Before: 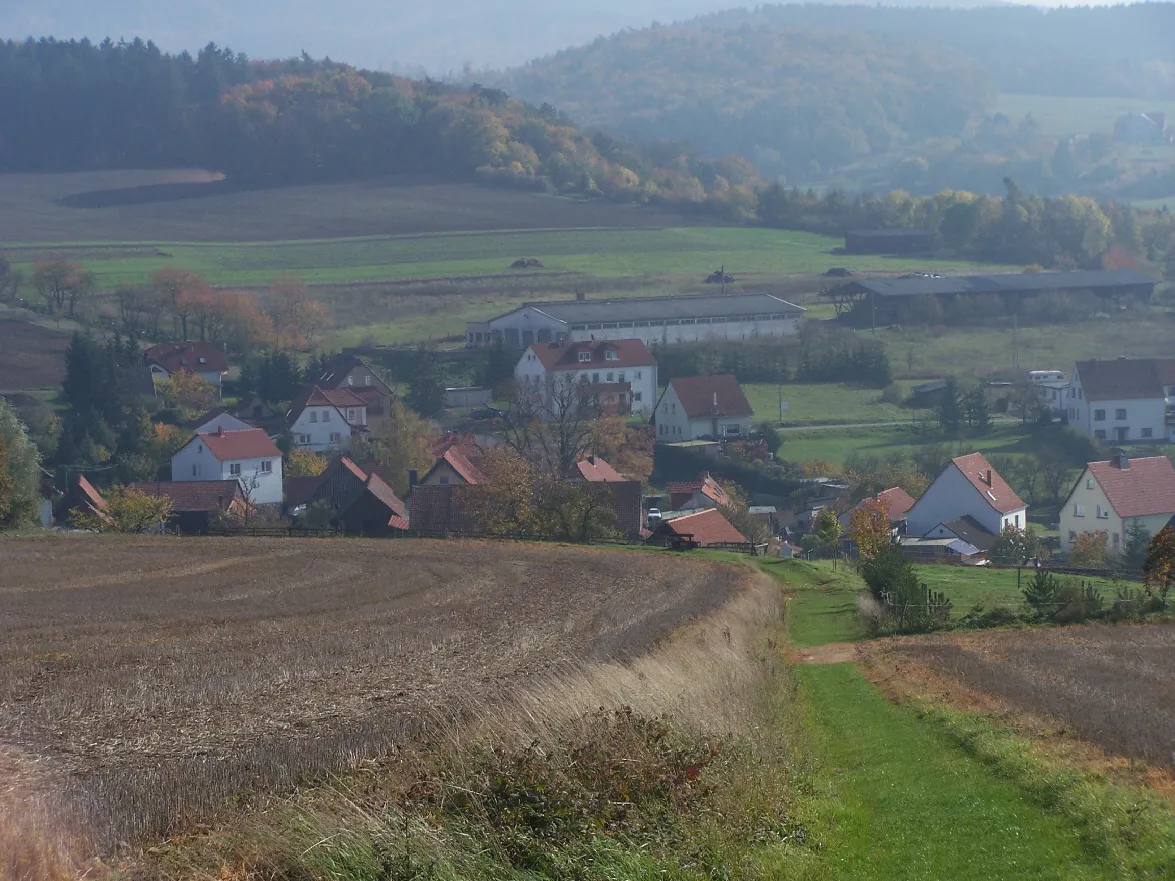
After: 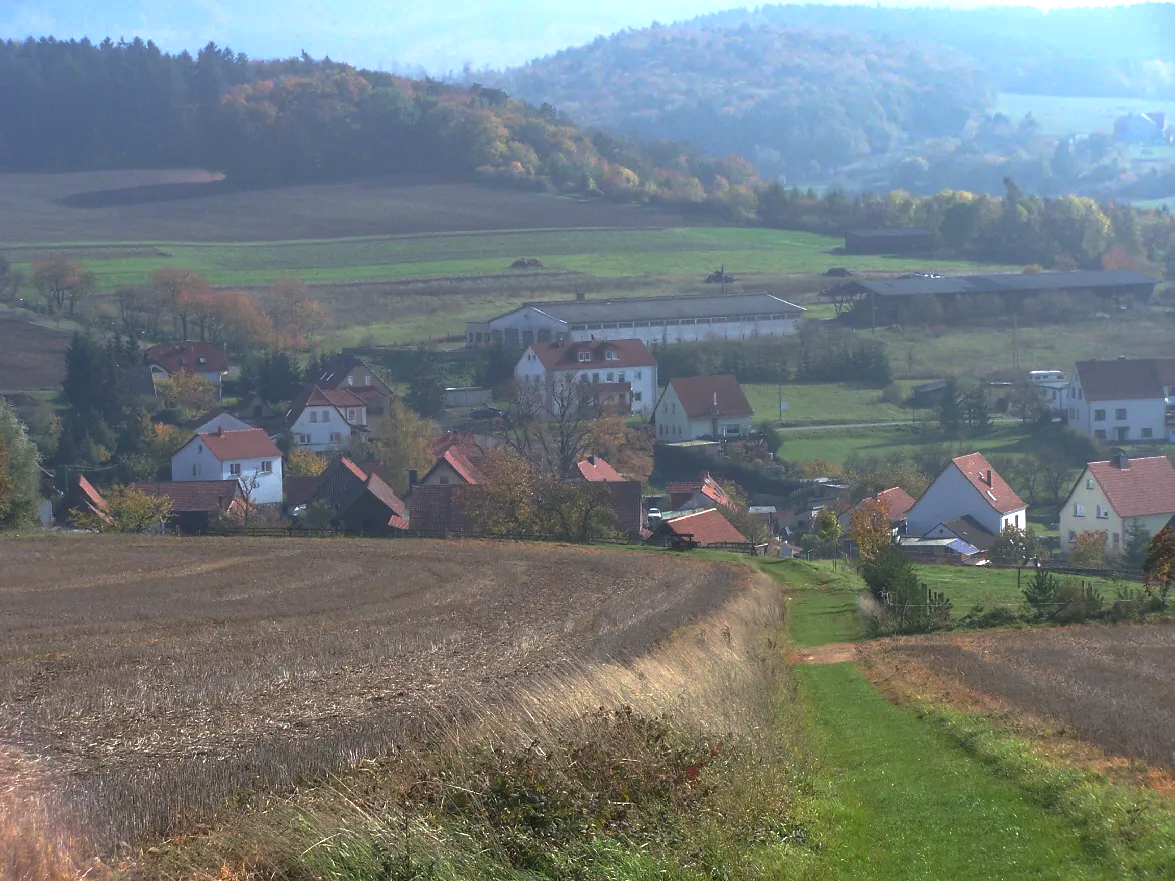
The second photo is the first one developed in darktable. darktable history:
base curve: curves: ch0 [(0, 0) (0.595, 0.418) (1, 1)], preserve colors none
exposure: black level correction 0, exposure 1 EV, compensate highlight preservation false
